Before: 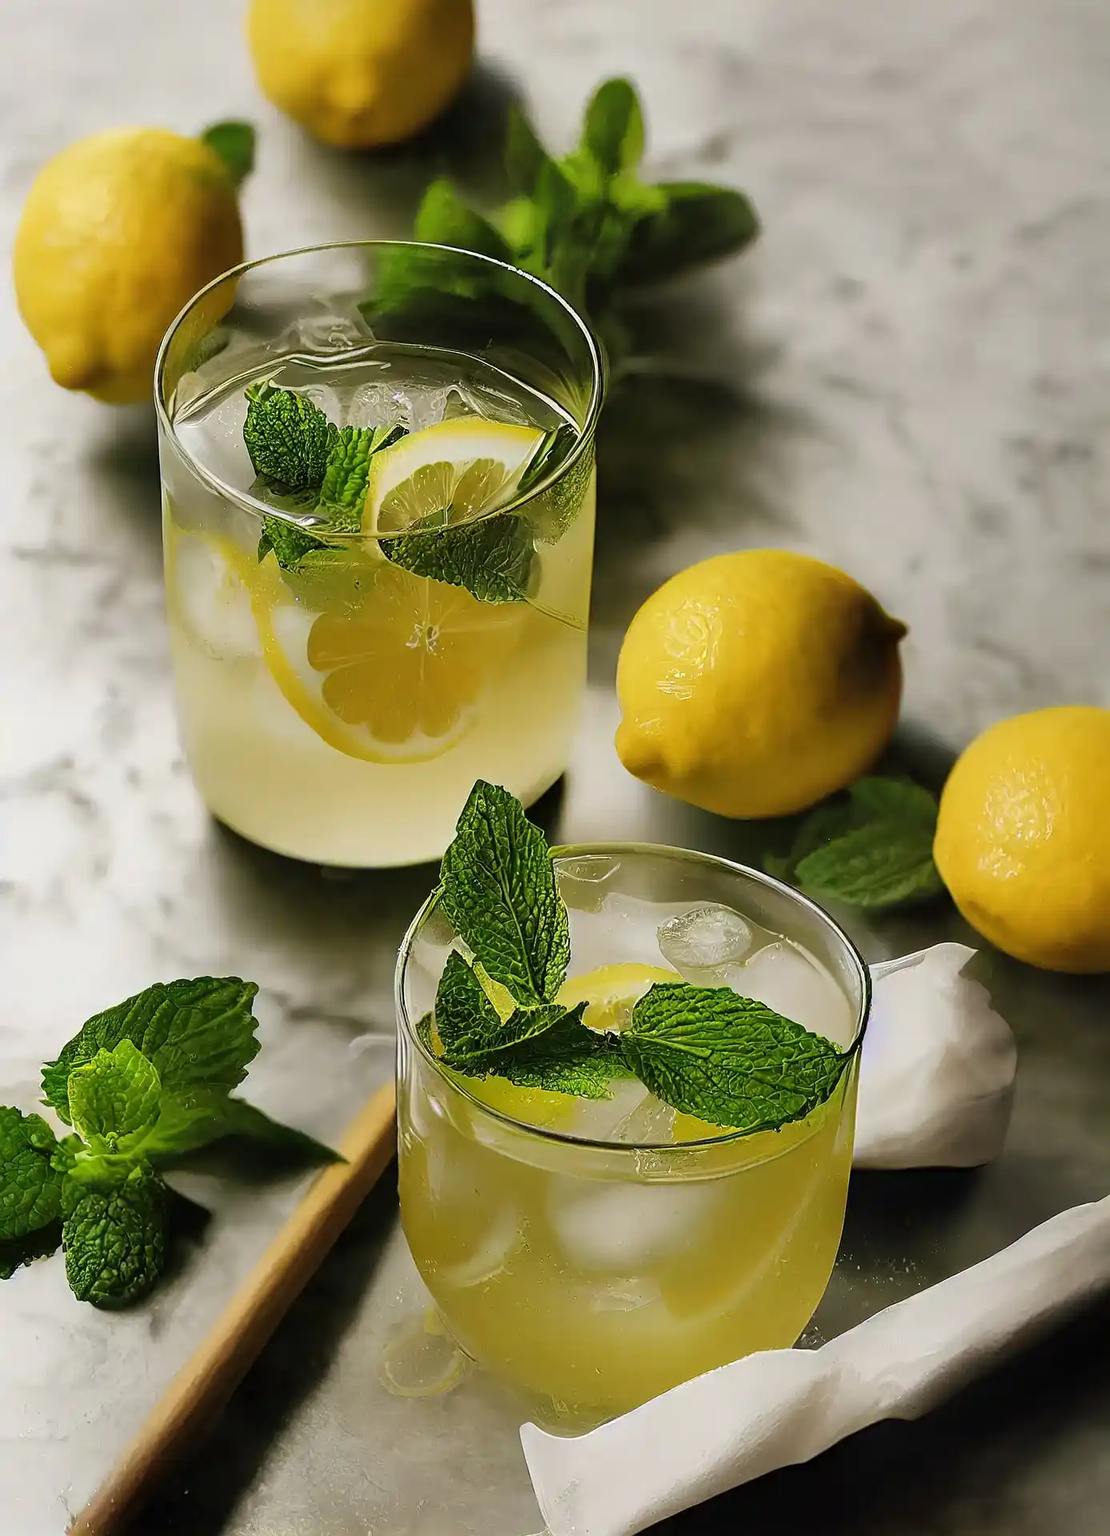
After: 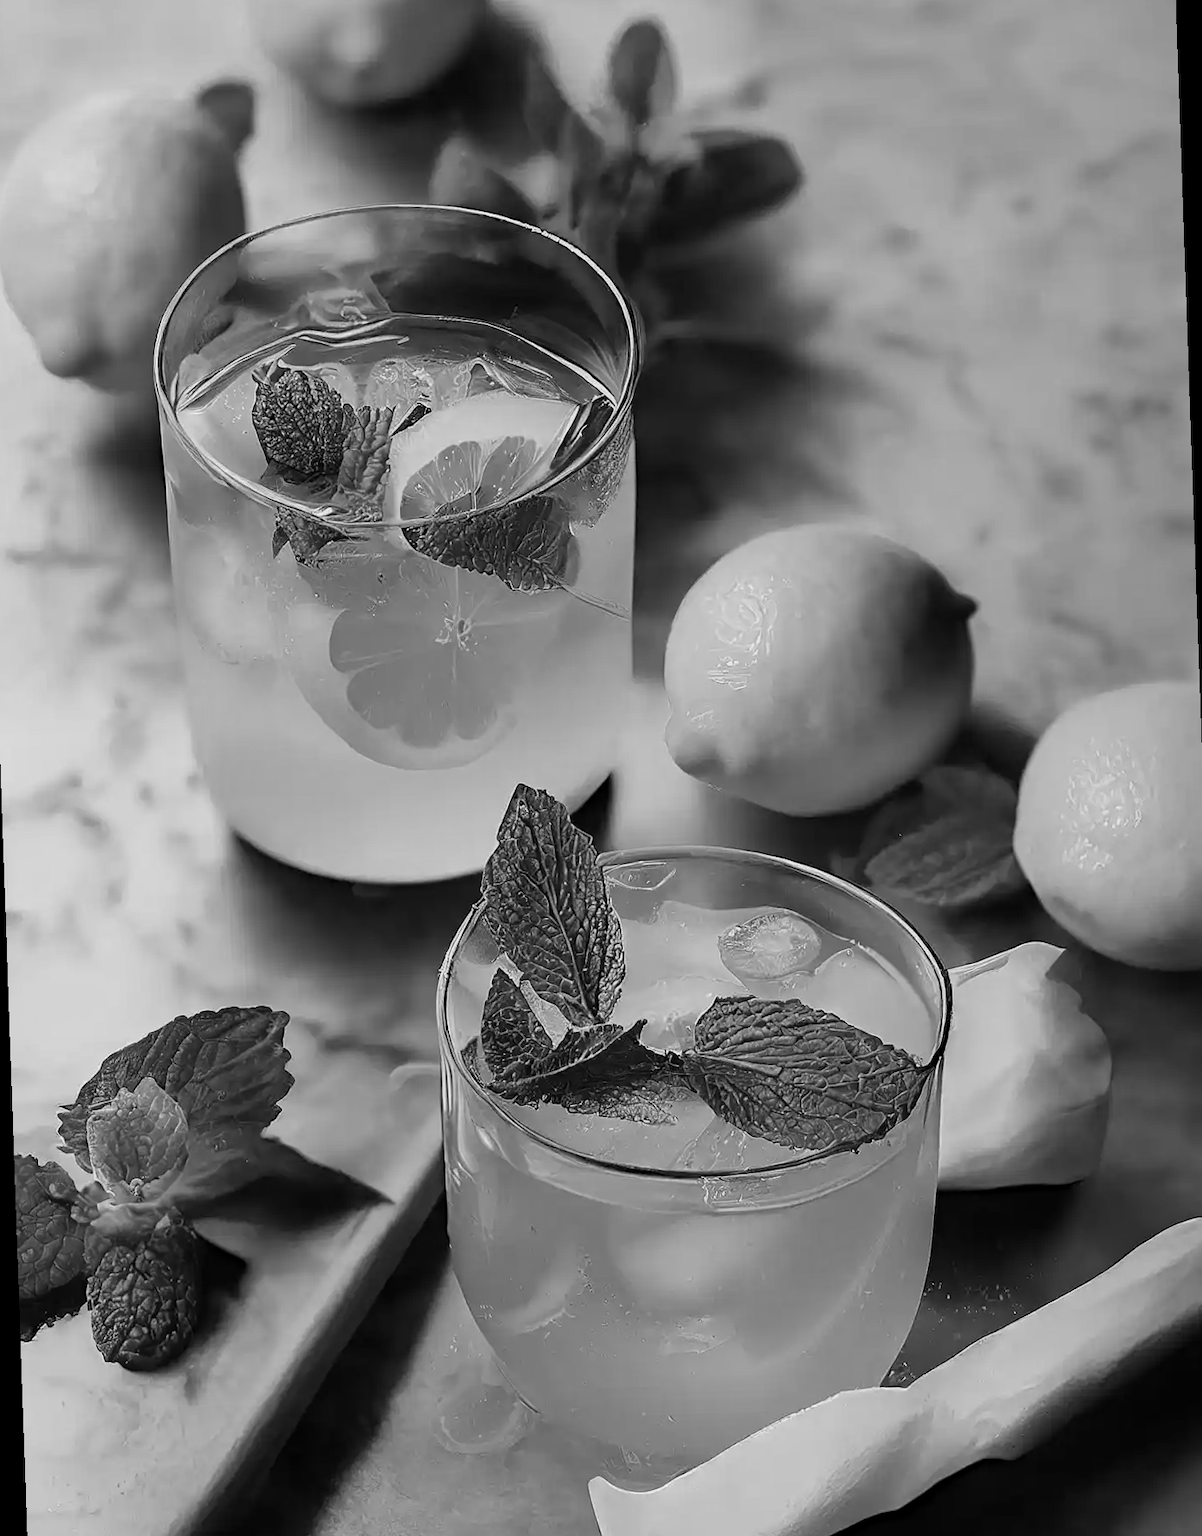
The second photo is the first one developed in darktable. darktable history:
monochrome: a 26.22, b 42.67, size 0.8
rotate and perspective: rotation -2°, crop left 0.022, crop right 0.978, crop top 0.049, crop bottom 0.951
haze removal: compatibility mode true, adaptive false
